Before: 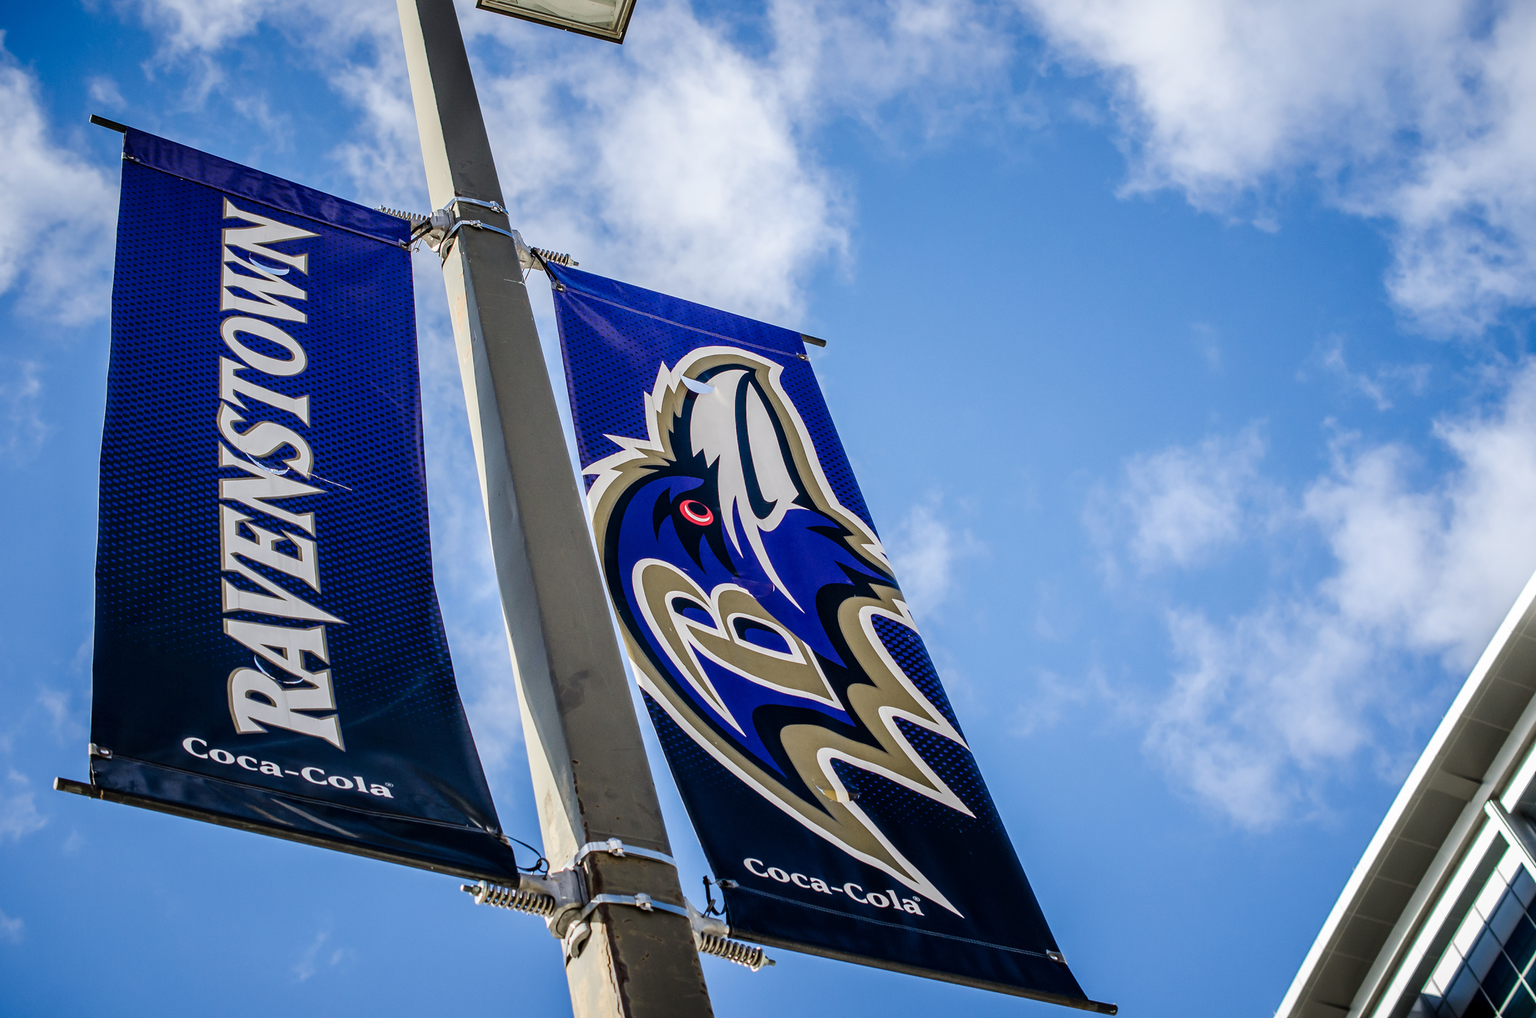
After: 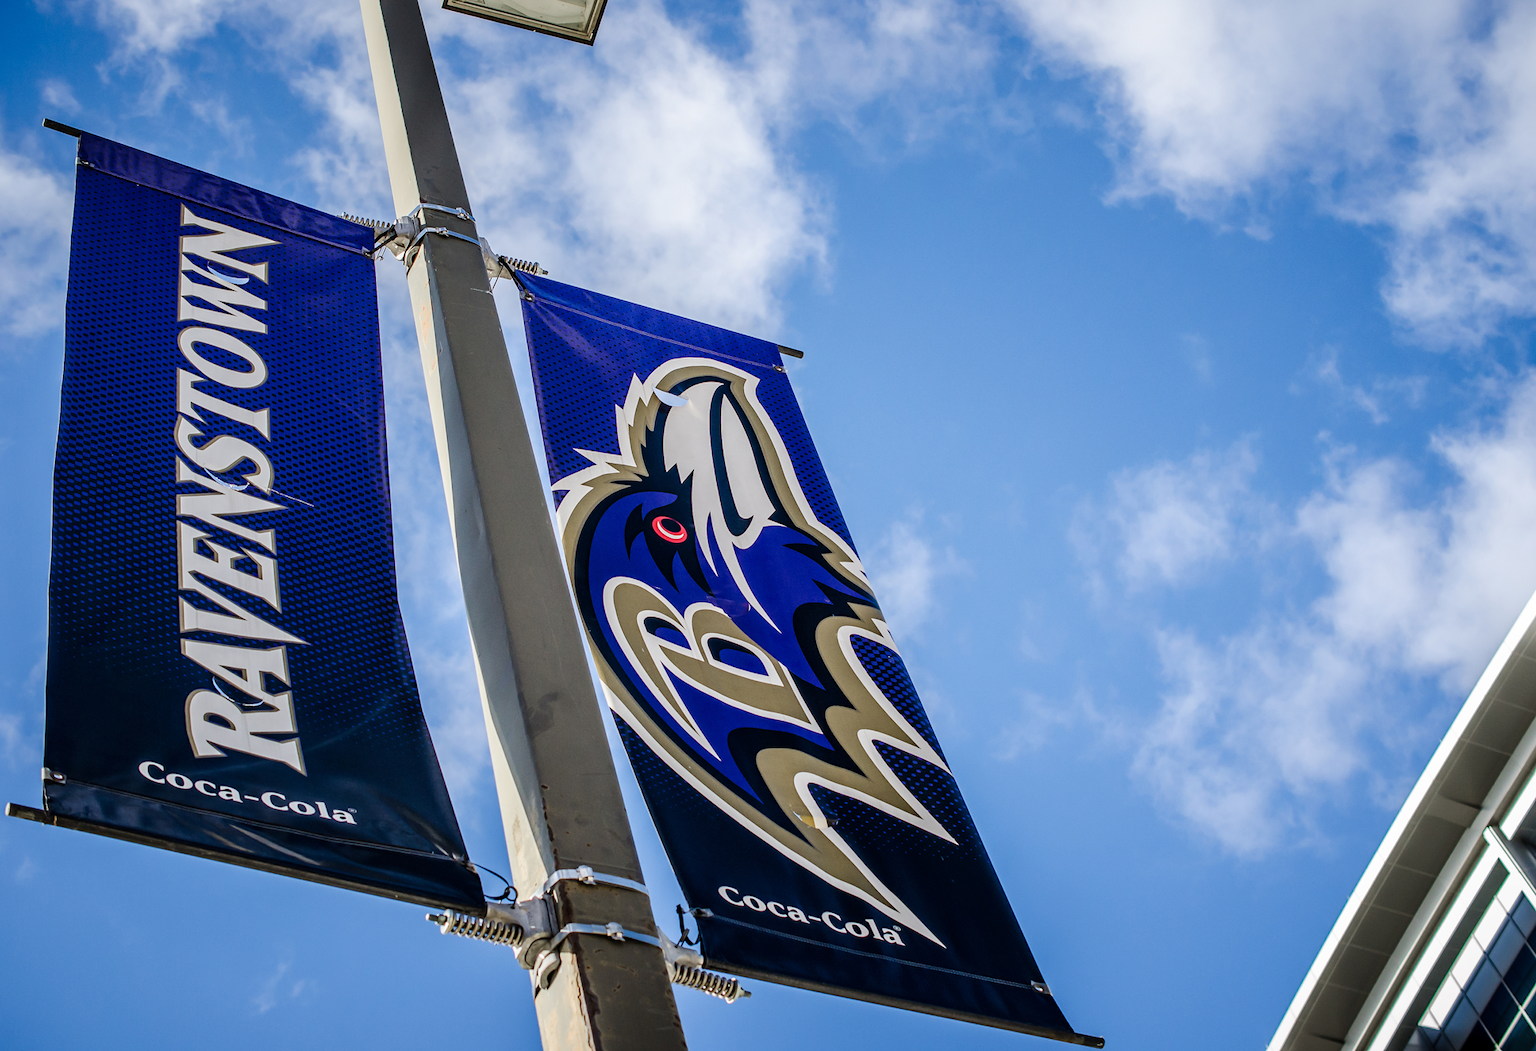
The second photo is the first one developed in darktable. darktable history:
crop and rotate: left 3.193%
